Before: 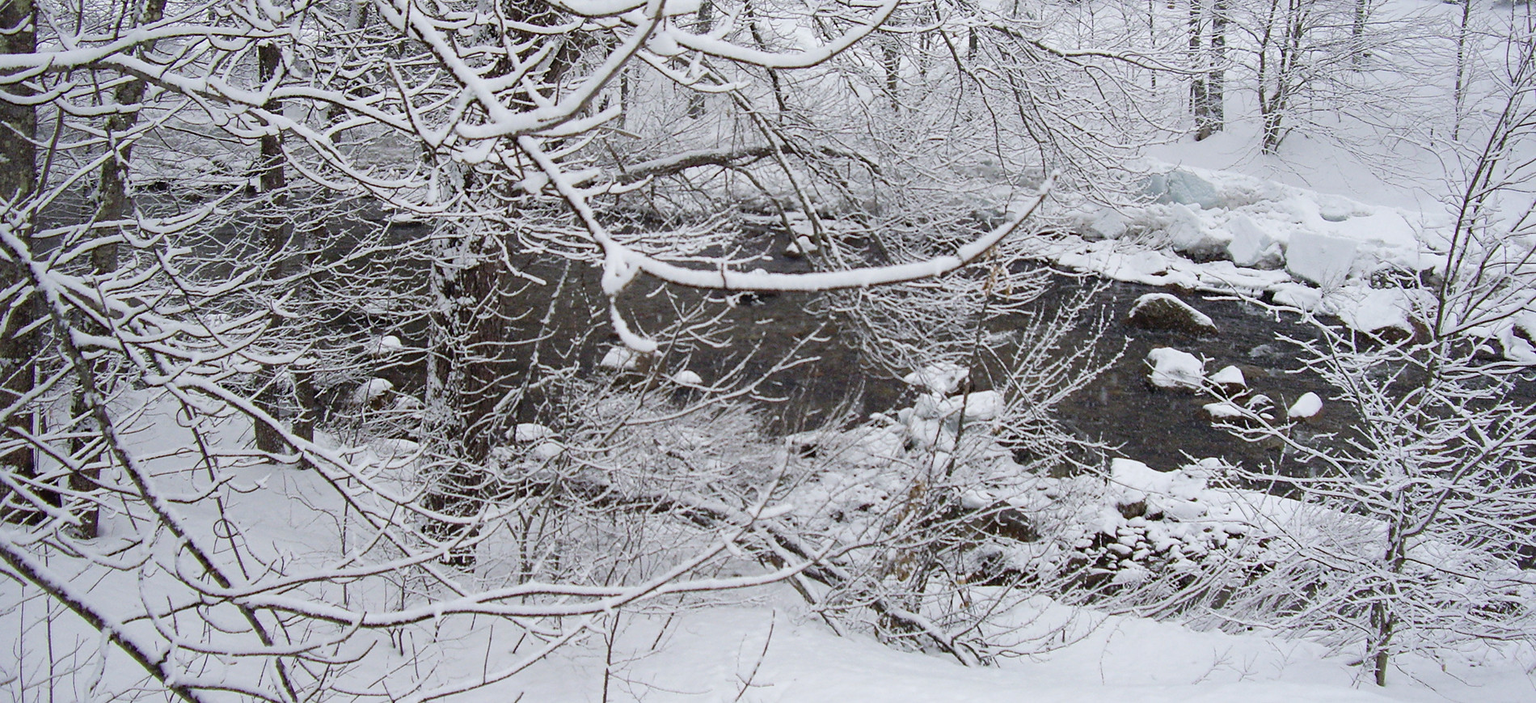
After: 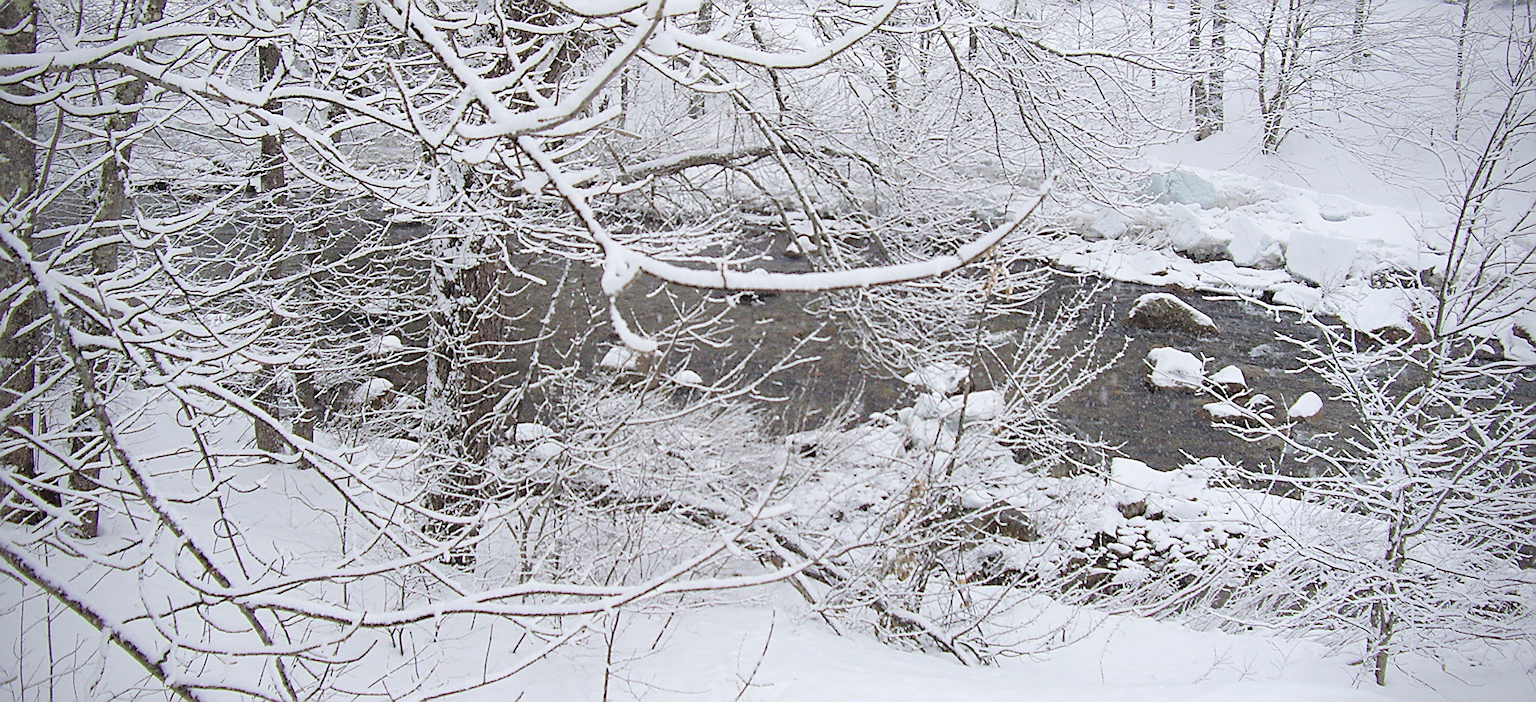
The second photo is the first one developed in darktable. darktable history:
vignetting: saturation 0.042
contrast brightness saturation: brightness 0.281
sharpen: on, module defaults
